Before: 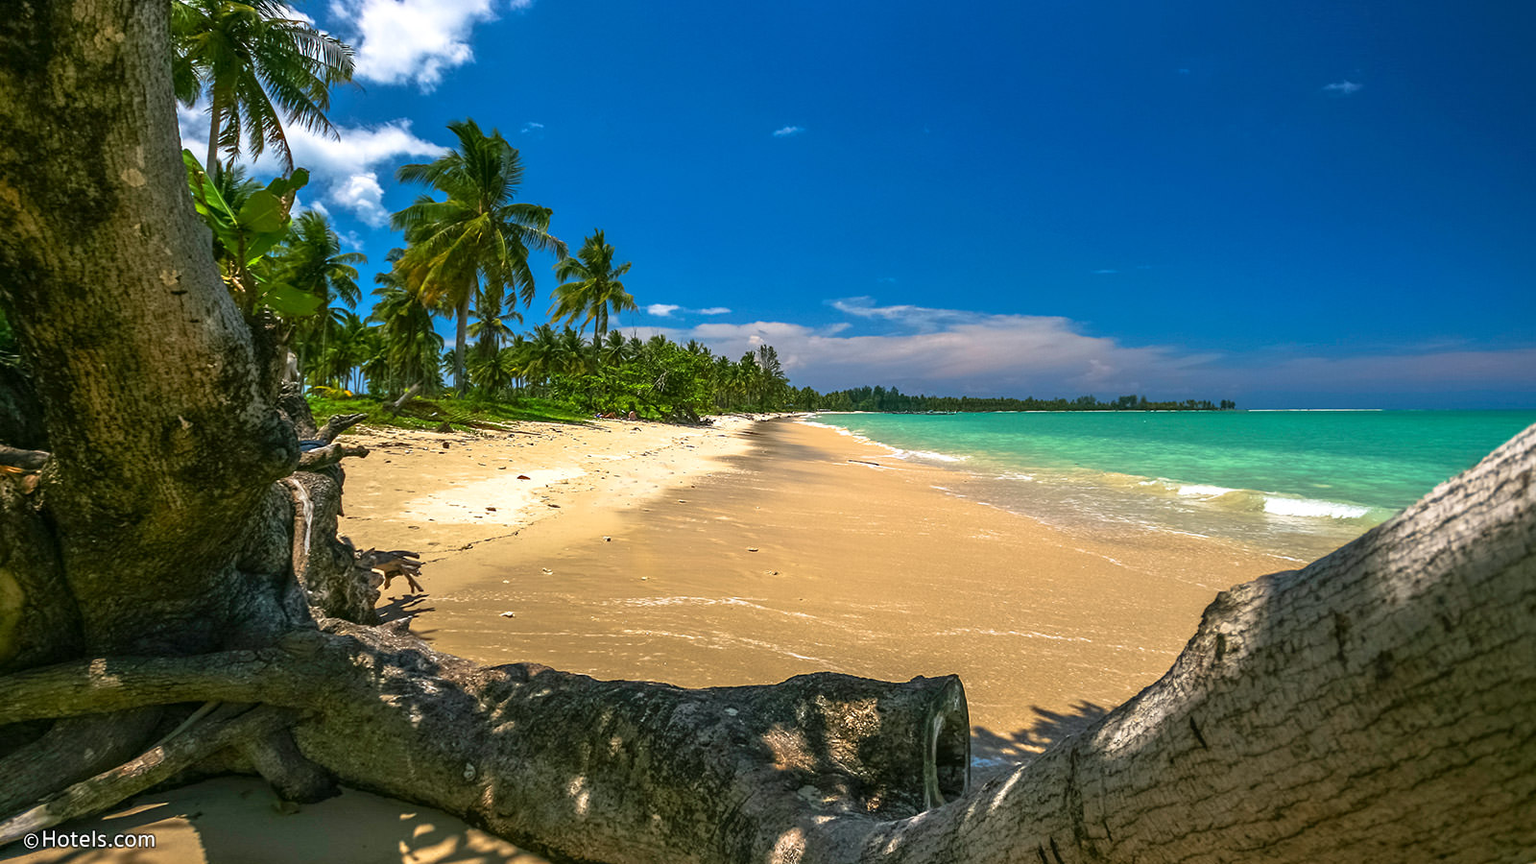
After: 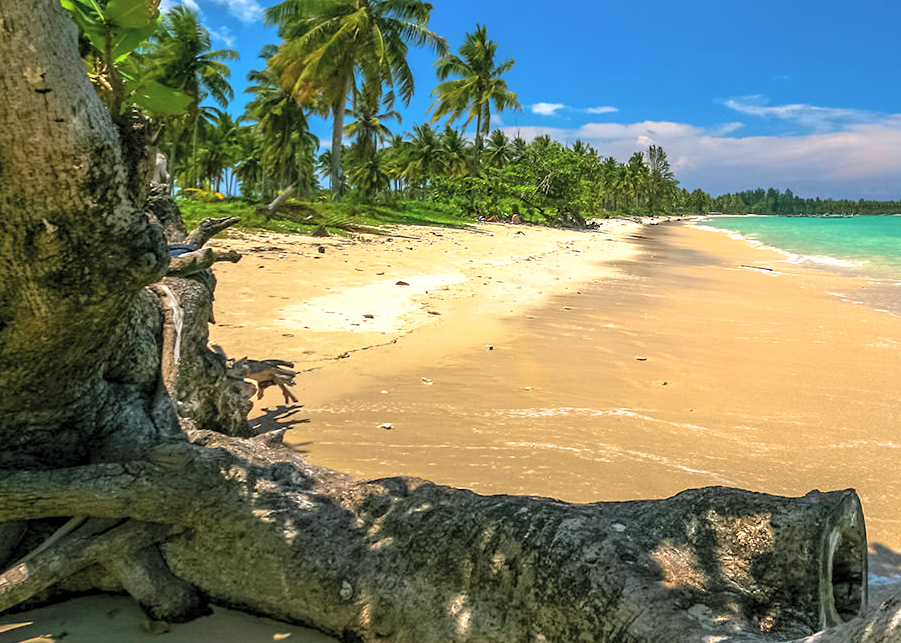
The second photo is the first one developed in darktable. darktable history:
contrast brightness saturation: brightness 0.15
crop: left 8.966%, top 23.852%, right 34.699%, bottom 4.703%
levels: levels [0.073, 0.497, 0.972]
